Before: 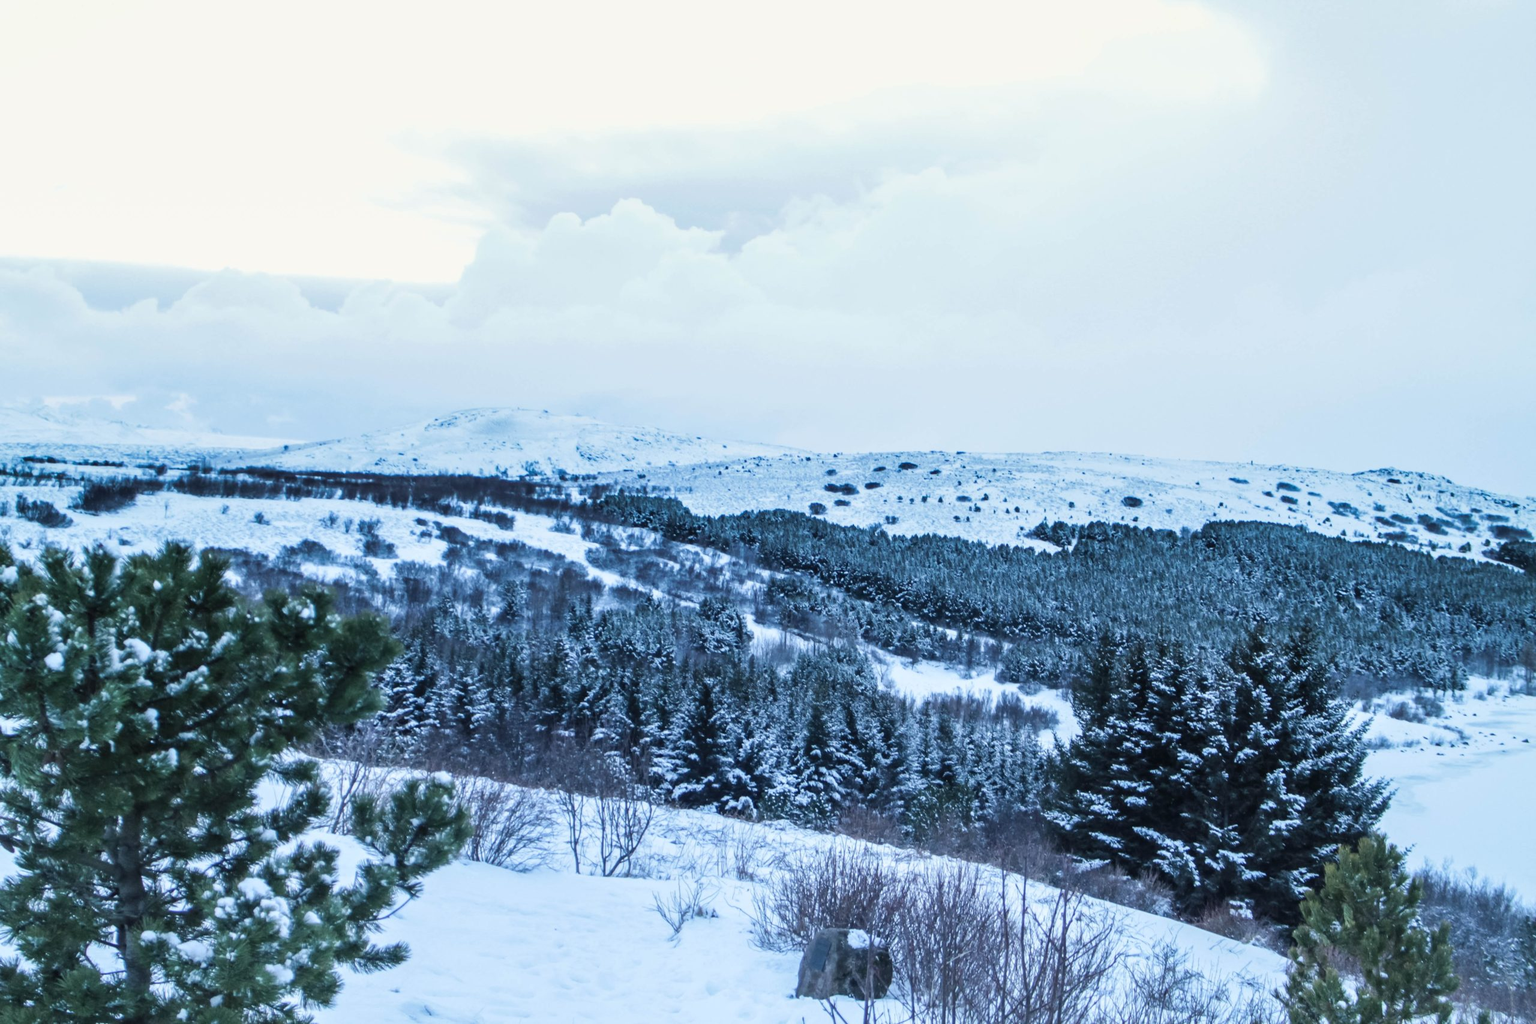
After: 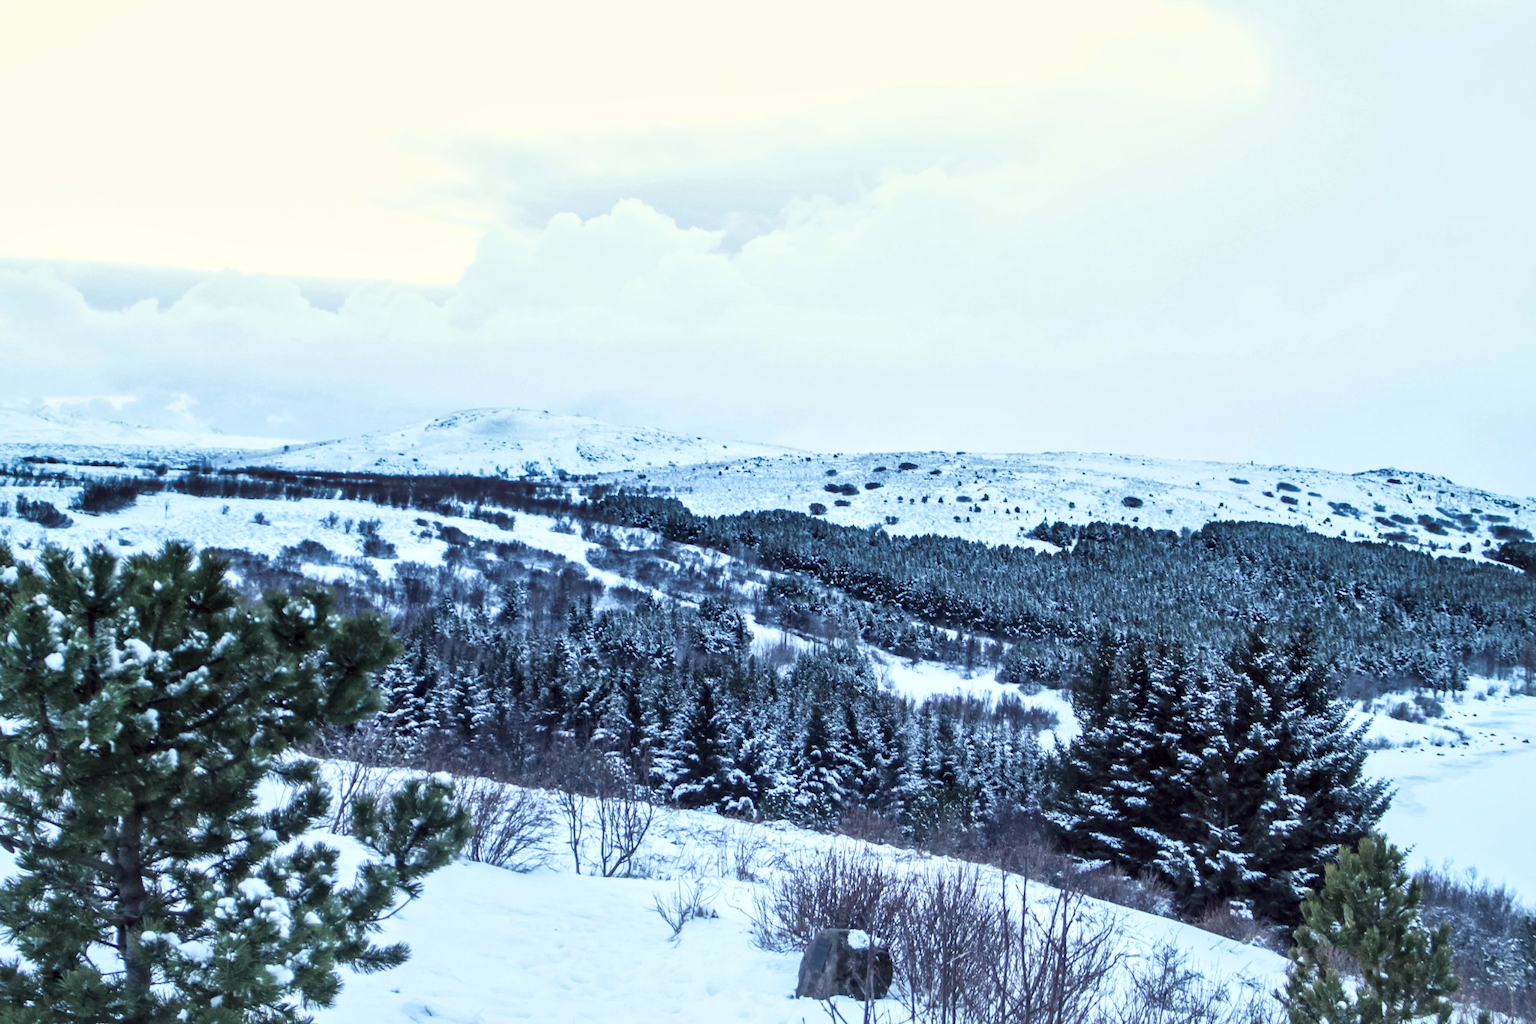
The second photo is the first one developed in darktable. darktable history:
base curve: curves: ch0 [(0, 0) (0.257, 0.25) (0.482, 0.586) (0.757, 0.871) (1, 1)]
local contrast: mode bilateral grid, contrast 20, coarseness 50, detail 144%, midtone range 0.2
color correction: highlights a* -0.95, highlights b* 4.5, shadows a* 3.55
